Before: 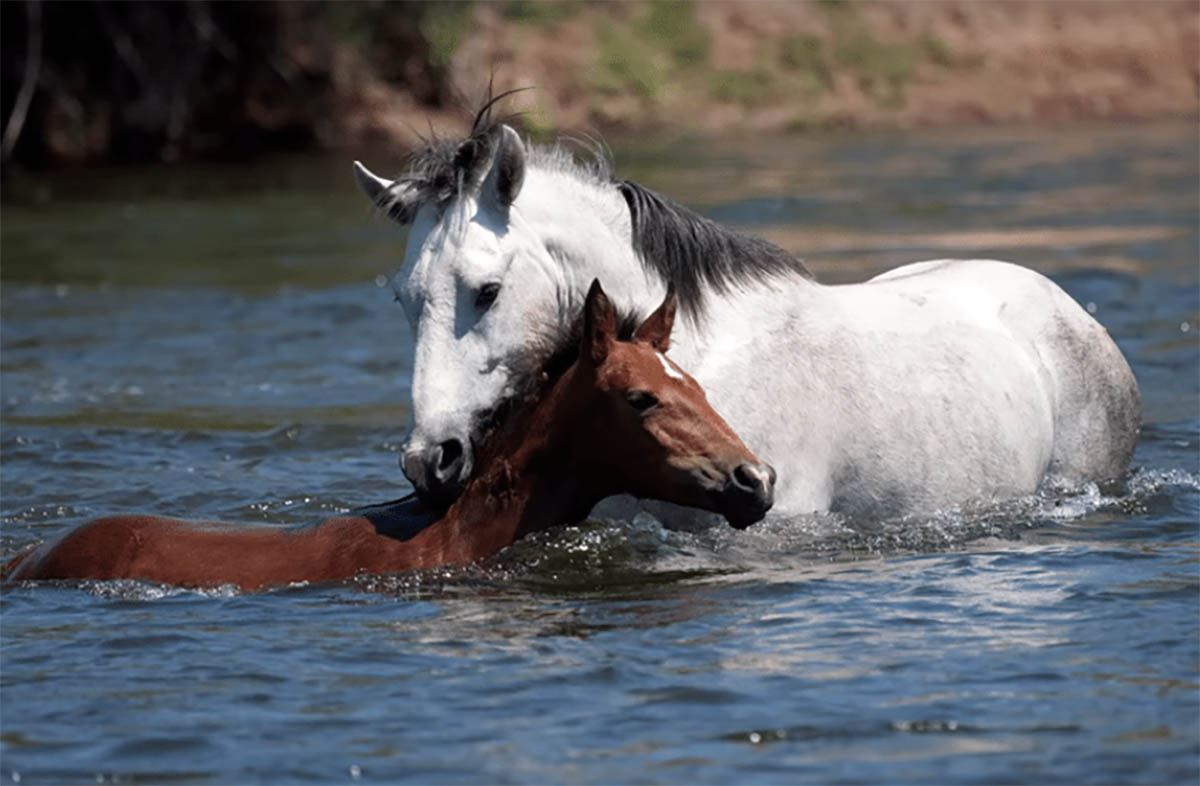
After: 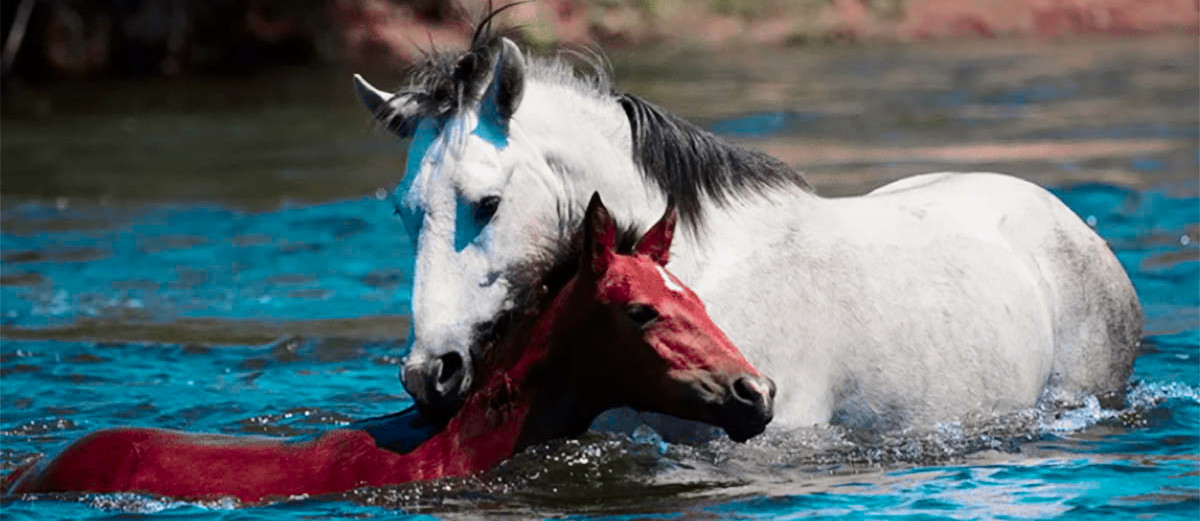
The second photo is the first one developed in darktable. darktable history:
crop: top 11.143%, bottom 22.475%
color zones: curves: ch0 [(0.254, 0.492) (0.724, 0.62)]; ch1 [(0.25, 0.528) (0.719, 0.796)]; ch2 [(0, 0.472) (0.25, 0.5) (0.73, 0.184)]
tone curve: curves: ch0 [(0, 0) (0.23, 0.189) (0.486, 0.52) (0.822, 0.825) (0.994, 0.955)]; ch1 [(0, 0) (0.226, 0.261) (0.379, 0.442) (0.469, 0.468) (0.495, 0.498) (0.514, 0.509) (0.561, 0.603) (0.59, 0.656) (1, 1)]; ch2 [(0, 0) (0.269, 0.299) (0.459, 0.43) (0.498, 0.5) (0.523, 0.52) (0.586, 0.569) (0.635, 0.617) (0.659, 0.681) (0.718, 0.764) (1, 1)], color space Lab, independent channels, preserve colors none
